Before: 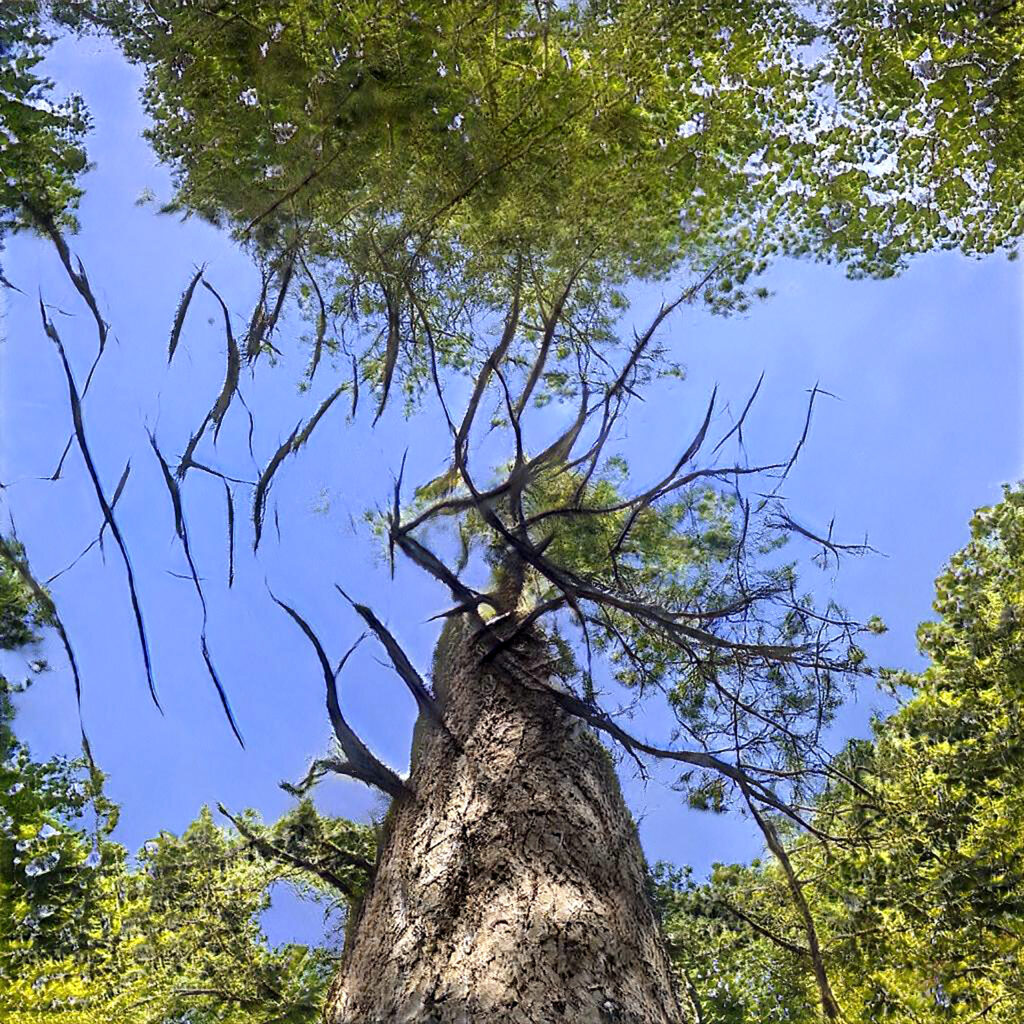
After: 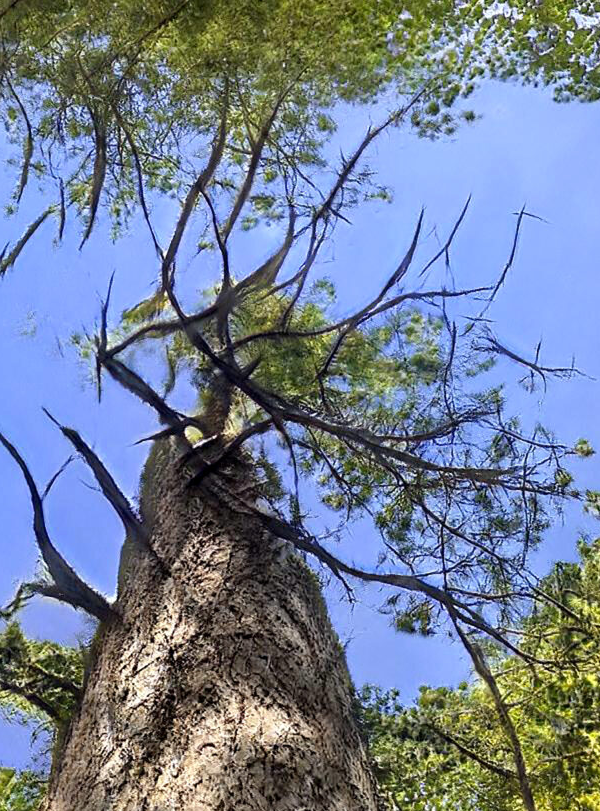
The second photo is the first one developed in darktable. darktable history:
crop and rotate: left 28.641%, top 17.332%, right 12.674%, bottom 3.429%
